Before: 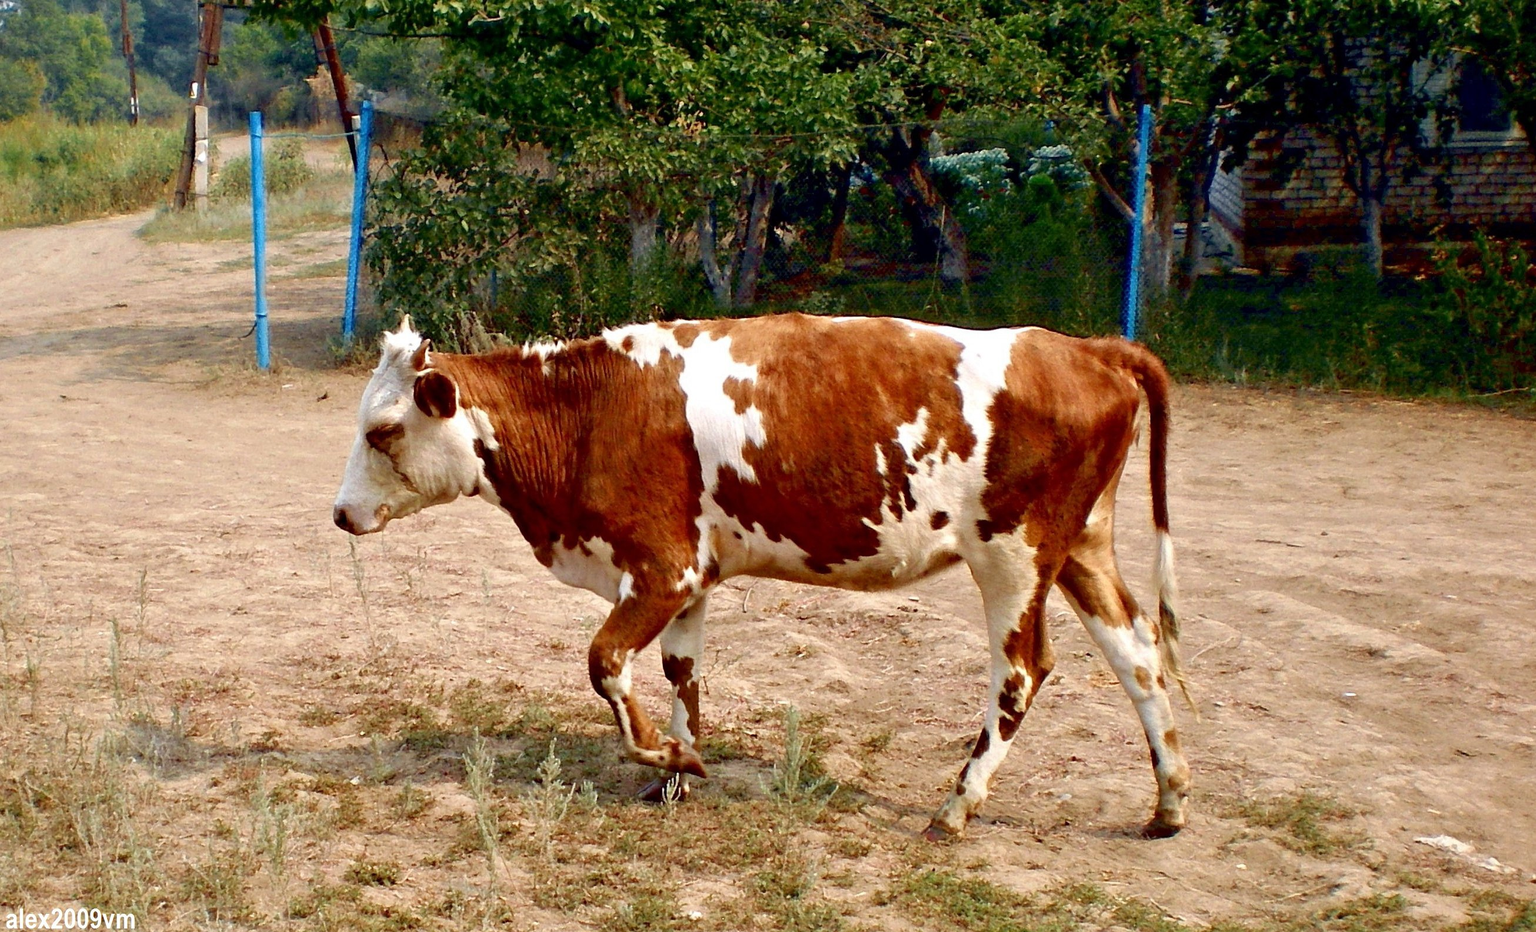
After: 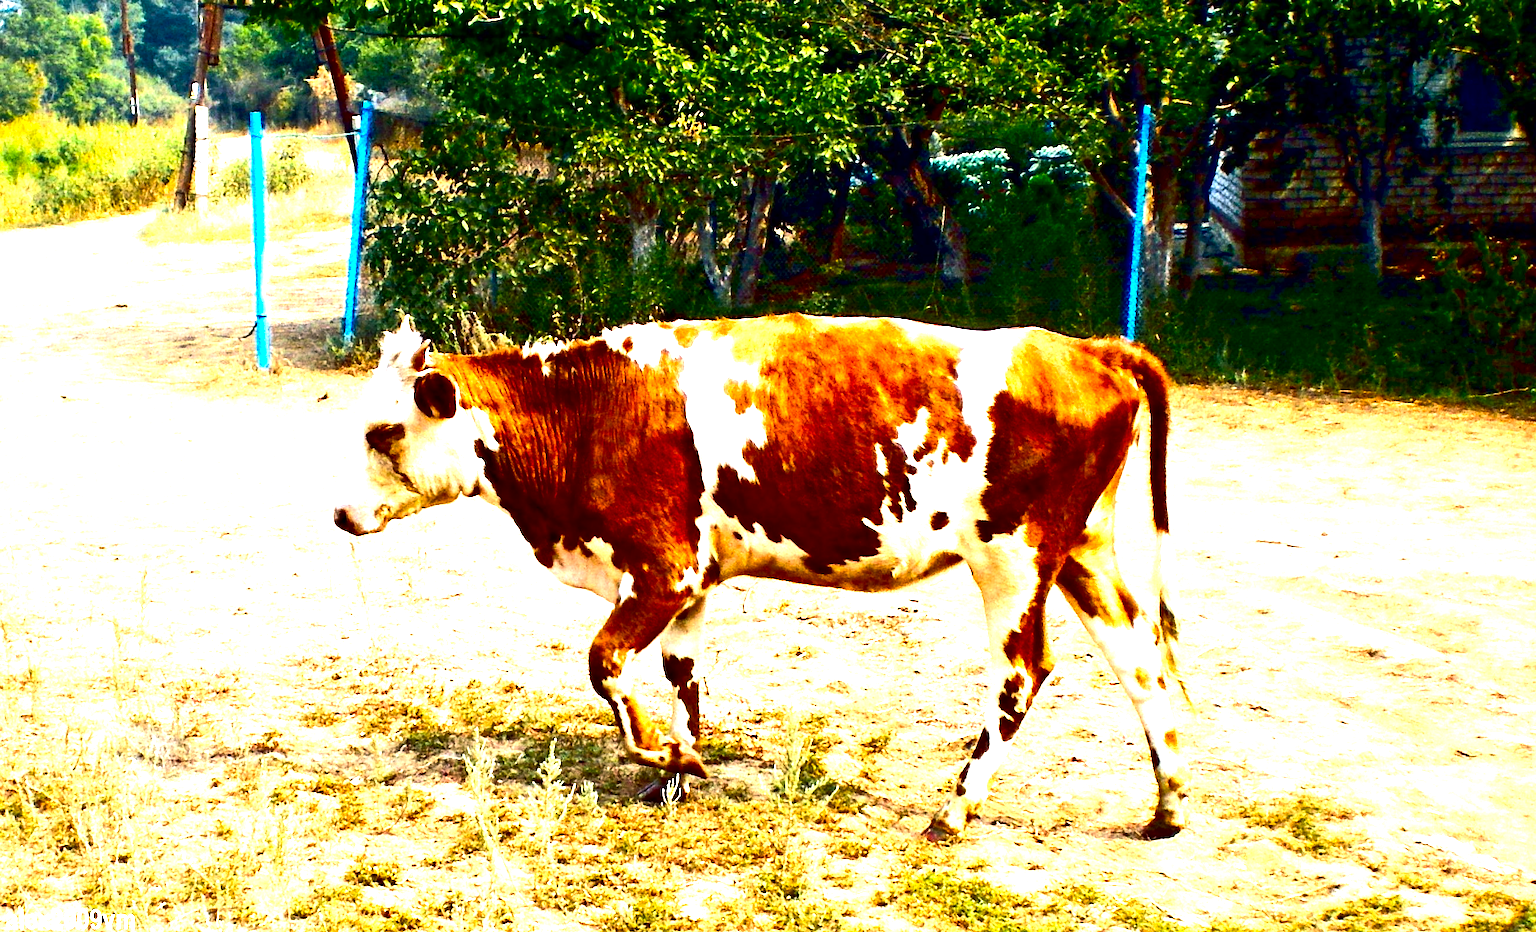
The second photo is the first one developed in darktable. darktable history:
contrast brightness saturation: contrast 0.117, brightness -0.122, saturation 0.196
color balance rgb: shadows lift › luminance -7.721%, shadows lift › chroma 2.175%, shadows lift › hue 162.46°, perceptual saturation grading › global saturation 0.707%, perceptual brilliance grading › global brilliance 29.543%, perceptual brilliance grading › highlights 12.67%, perceptual brilliance grading › mid-tones 24.071%, global vibrance 20.704%
tone equalizer: -8 EV 0.027 EV, -7 EV -0.035 EV, -6 EV 0.035 EV, -5 EV 0.055 EV, -4 EV 0.281 EV, -3 EV 0.632 EV, -2 EV 0.59 EV, -1 EV 0.189 EV, +0 EV 0.048 EV, edges refinement/feathering 500, mask exposure compensation -1.57 EV, preserve details no
